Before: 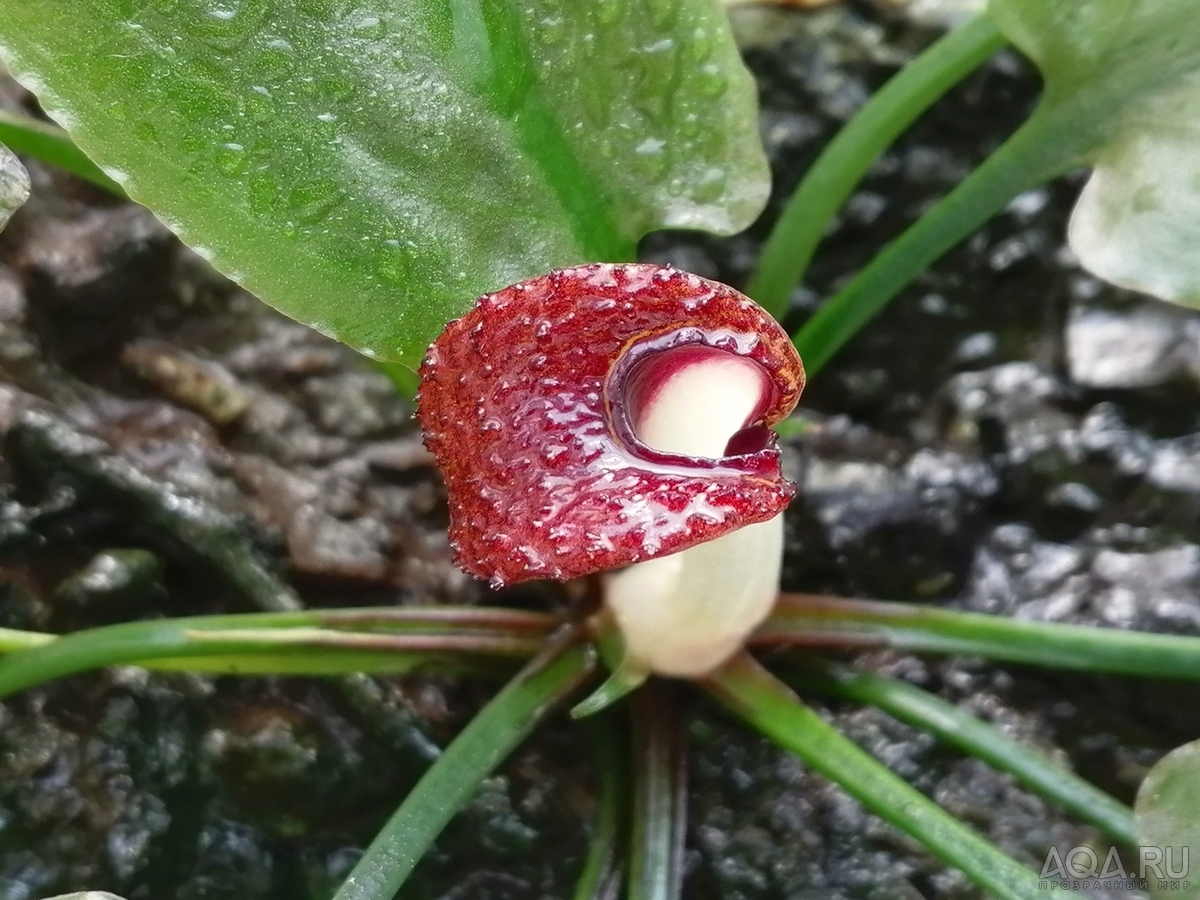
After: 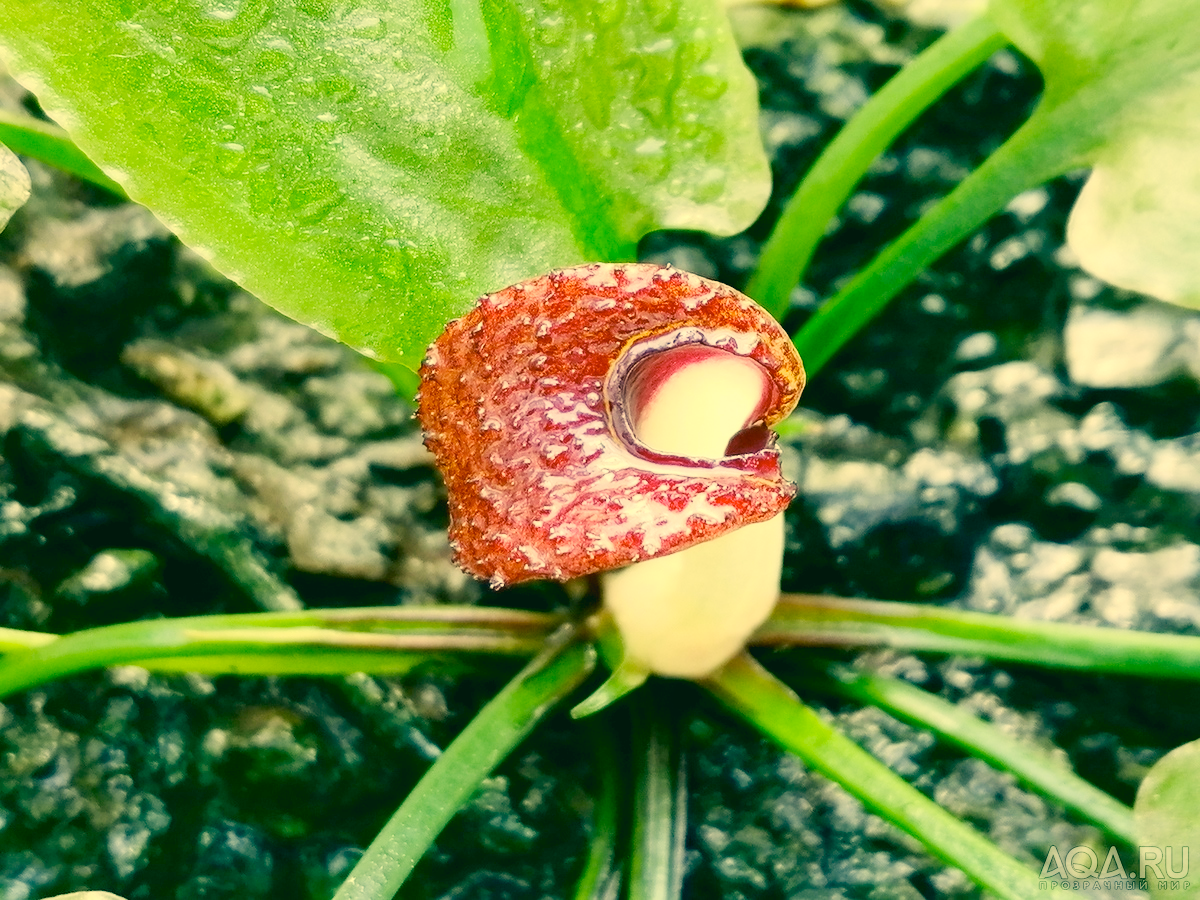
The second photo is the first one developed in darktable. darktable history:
exposure: black level correction 0.006, compensate highlight preservation false
contrast brightness saturation: contrast 0.198, brightness 0.167, saturation 0.218
base curve: curves: ch0 [(0, 0) (0.158, 0.273) (0.879, 0.895) (1, 1)], preserve colors none
color correction: highlights a* 1.94, highlights b* 33.82, shadows a* -36.79, shadows b* -5.85
